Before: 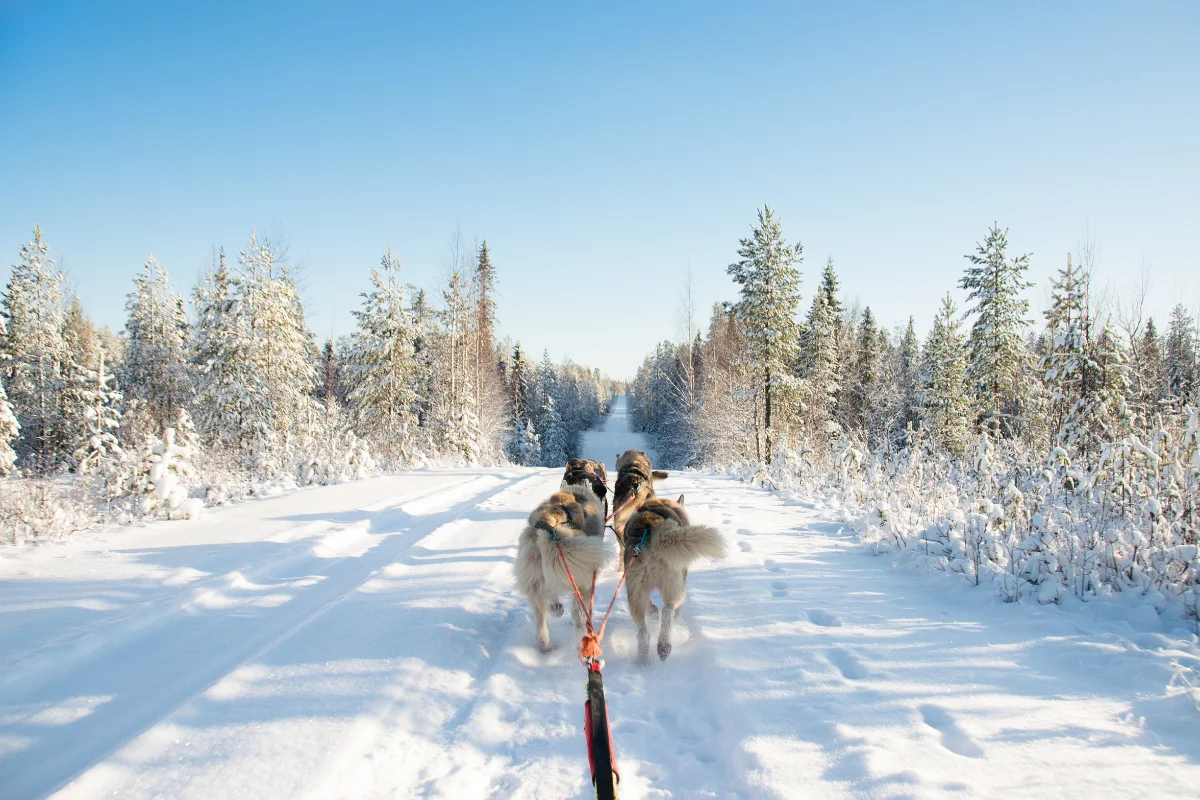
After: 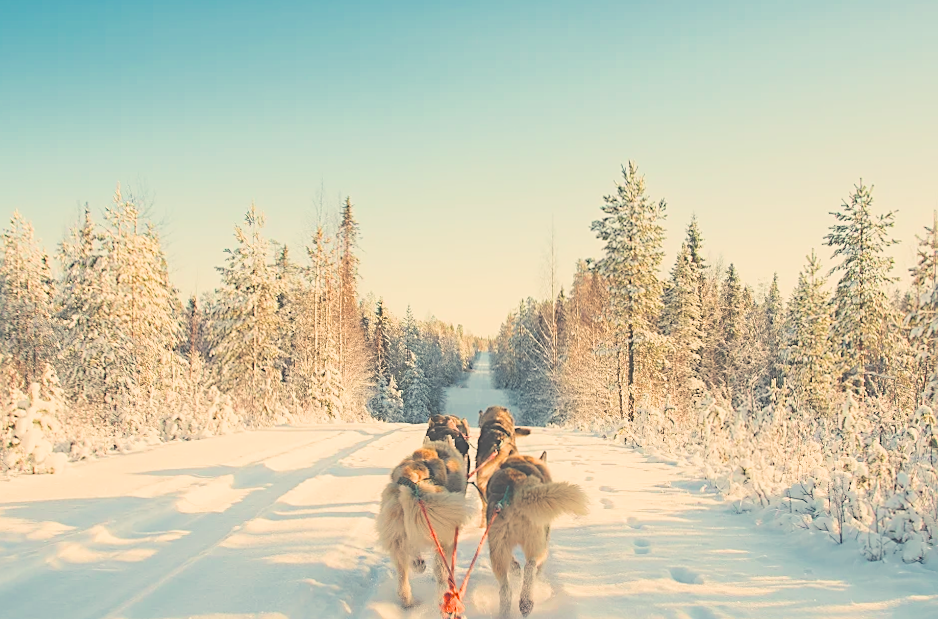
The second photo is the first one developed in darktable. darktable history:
exposure: black level correction -0.071, exposure 0.5 EV, compensate highlight preservation false
crop and rotate: left 10.77%, top 5.1%, right 10.41%, bottom 16.76%
white balance: red 1.138, green 0.996, blue 0.812
color zones: curves: ch0 [(0, 0.5) (0.143, 0.5) (0.286, 0.5) (0.429, 0.495) (0.571, 0.437) (0.714, 0.44) (0.857, 0.496) (1, 0.5)]
filmic rgb: black relative exposure -7.6 EV, white relative exposure 4.64 EV, threshold 3 EV, target black luminance 0%, hardness 3.55, latitude 50.51%, contrast 1.033, highlights saturation mix 10%, shadows ↔ highlights balance -0.198%, color science v4 (2020), enable highlight reconstruction true
rotate and perspective: rotation 0.192°, lens shift (horizontal) -0.015, crop left 0.005, crop right 0.996, crop top 0.006, crop bottom 0.99
haze removal: compatibility mode true, adaptive false
sharpen: on, module defaults
